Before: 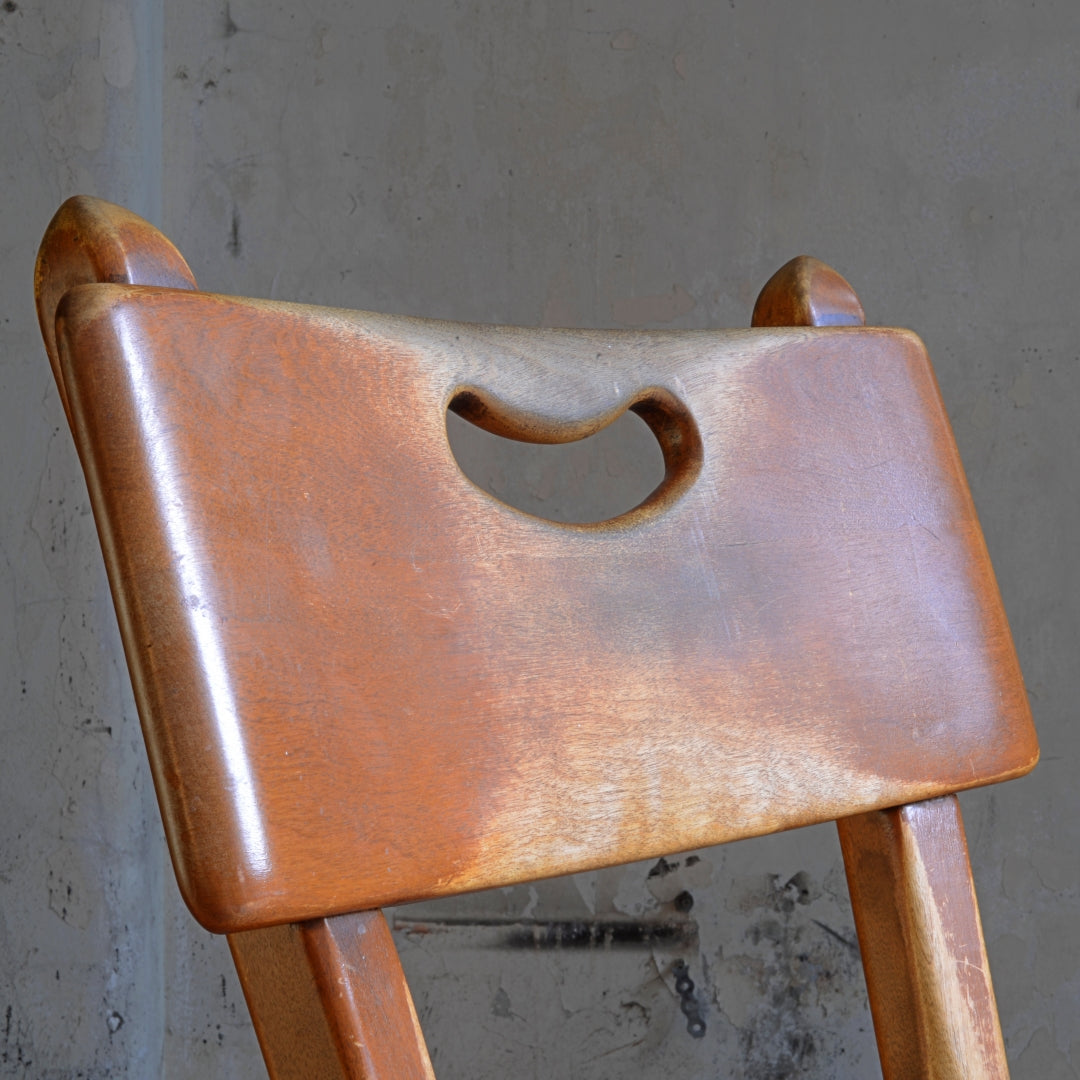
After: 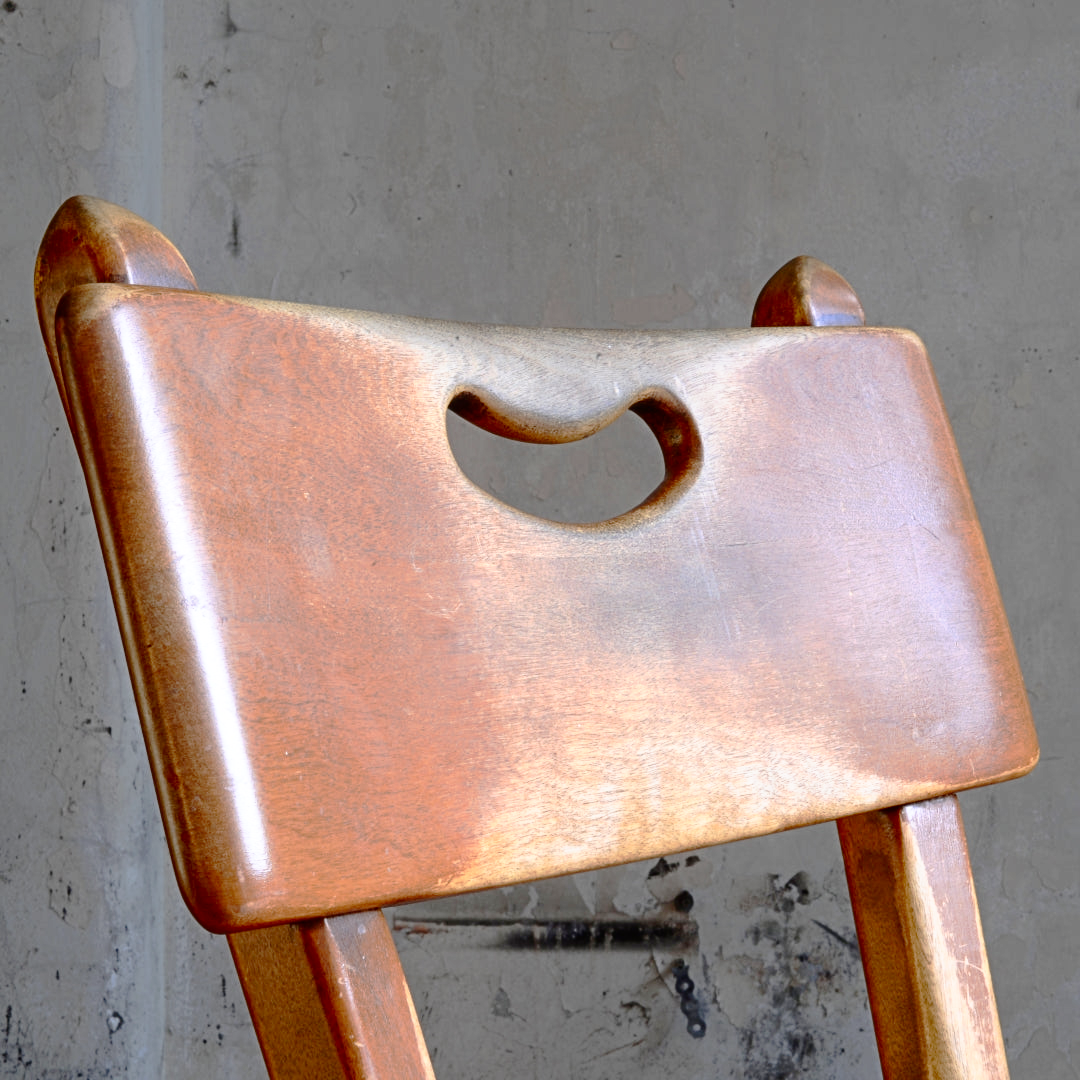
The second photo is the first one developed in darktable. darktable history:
tone curve: curves: ch0 [(0, 0) (0.003, 0.007) (0.011, 0.011) (0.025, 0.021) (0.044, 0.04) (0.069, 0.07) (0.1, 0.129) (0.136, 0.187) (0.177, 0.254) (0.224, 0.325) (0.277, 0.398) (0.335, 0.461) (0.399, 0.513) (0.468, 0.571) (0.543, 0.624) (0.623, 0.69) (0.709, 0.777) (0.801, 0.86) (0.898, 0.953) (1, 1)], preserve colors none
contrast brightness saturation: contrast 0.28
